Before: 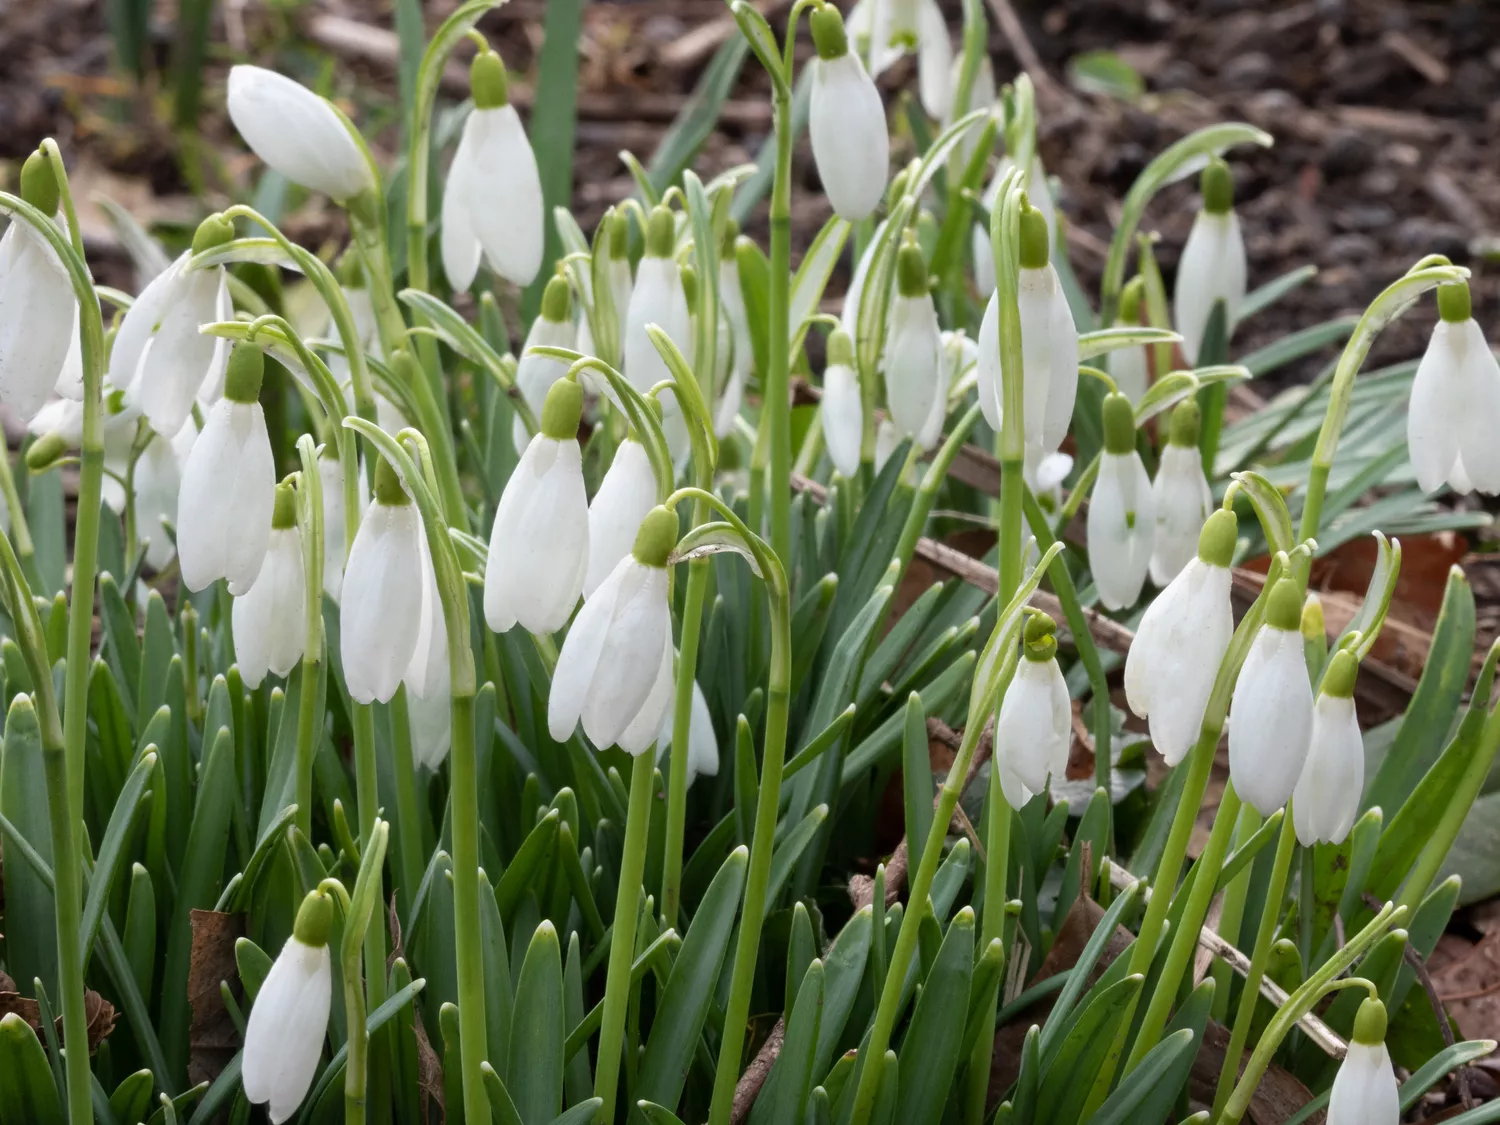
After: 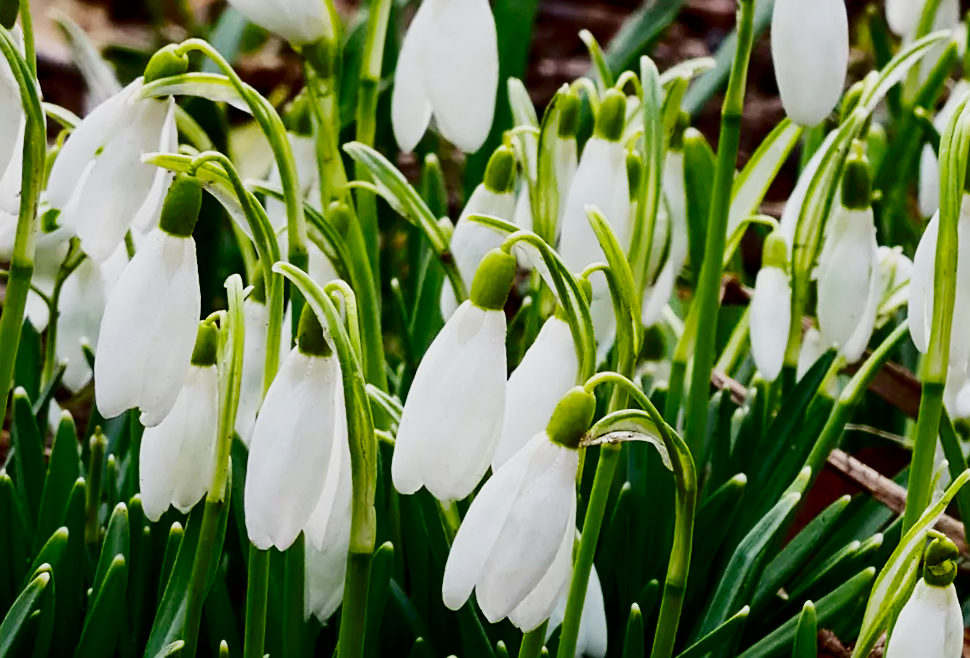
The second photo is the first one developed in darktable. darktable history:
color balance rgb: linear chroma grading › global chroma 15%, perceptual saturation grading › global saturation 30%
rotate and perspective: rotation 1.72°, automatic cropping off
sharpen: on, module defaults
crop and rotate: angle -4.99°, left 2.122%, top 6.945%, right 27.566%, bottom 30.519%
contrast brightness saturation: contrast 0.24, brightness -0.24, saturation 0.14
white balance: emerald 1
sigmoid: contrast 1.7, skew -0.2, preserve hue 0%, red attenuation 0.1, red rotation 0.035, green attenuation 0.1, green rotation -0.017, blue attenuation 0.15, blue rotation -0.052, base primaries Rec2020
